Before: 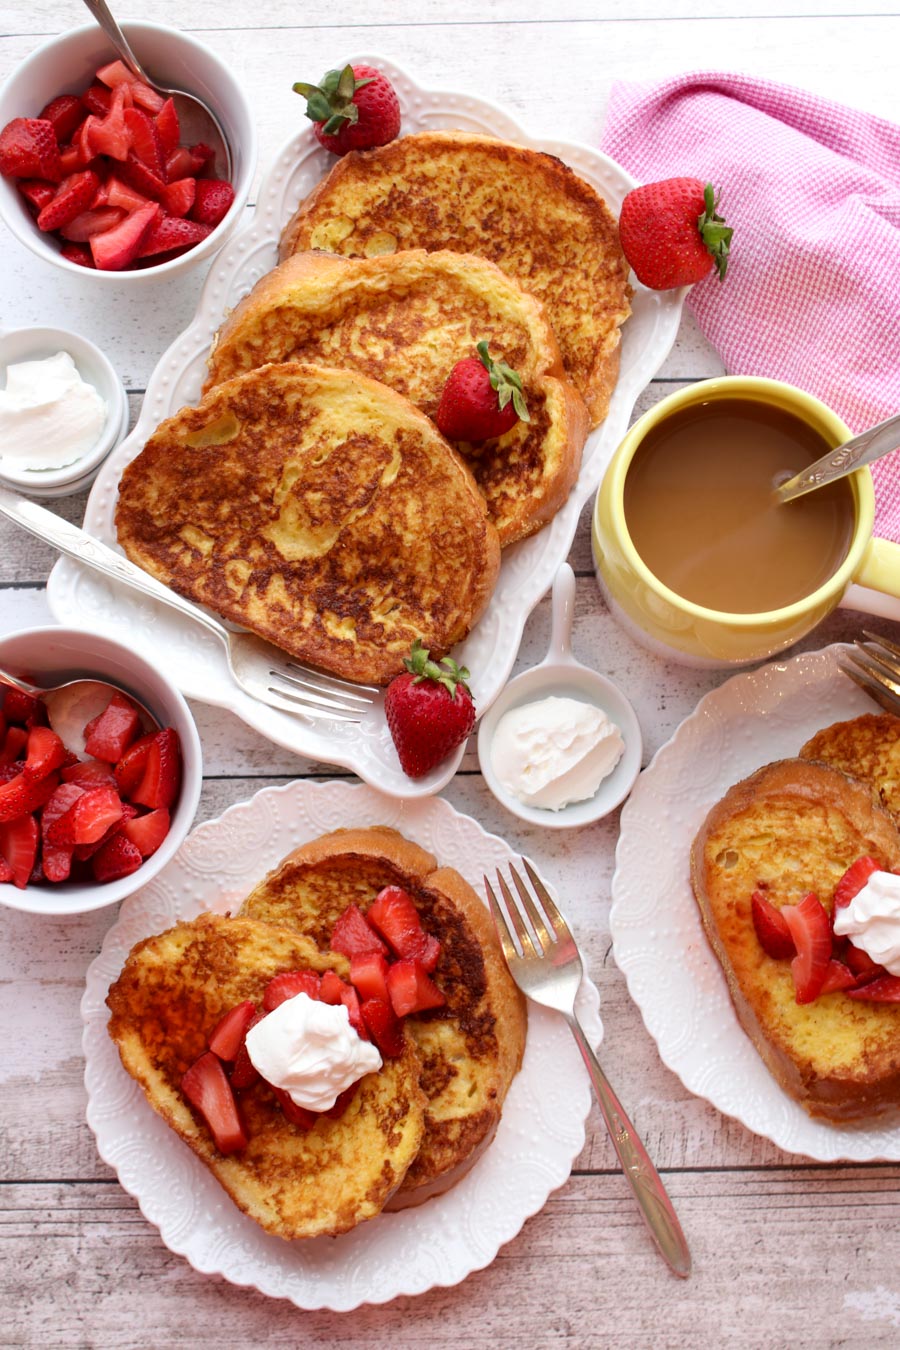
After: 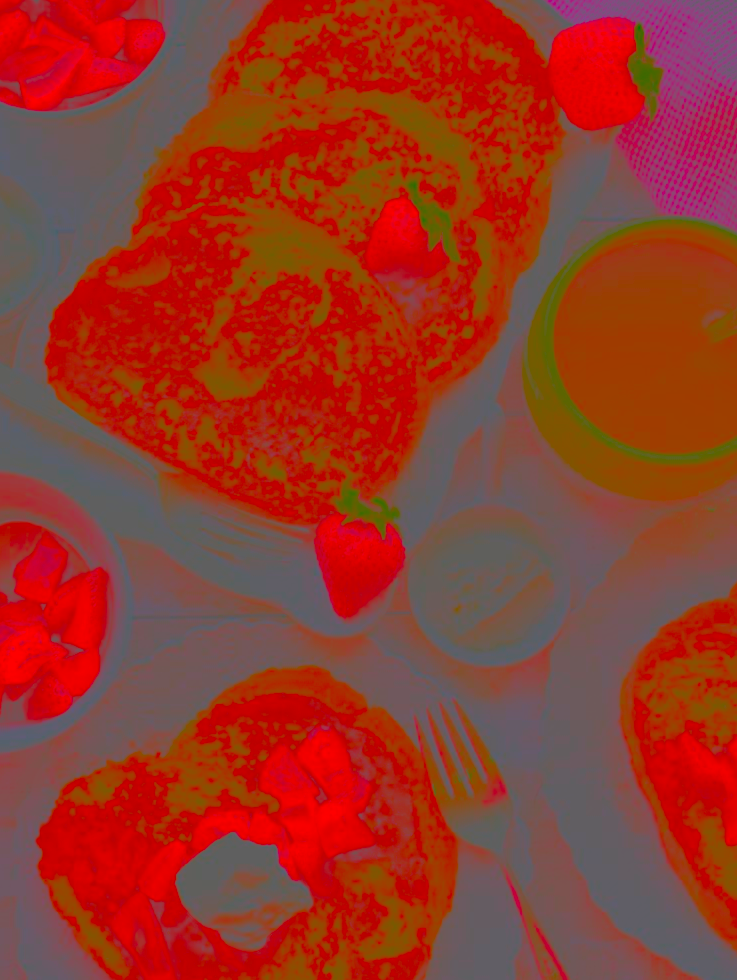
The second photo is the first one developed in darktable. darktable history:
contrast brightness saturation: contrast -0.981, brightness -0.172, saturation 0.757
crop: left 7.805%, top 11.904%, right 10.303%, bottom 15.483%
sharpen: on, module defaults
